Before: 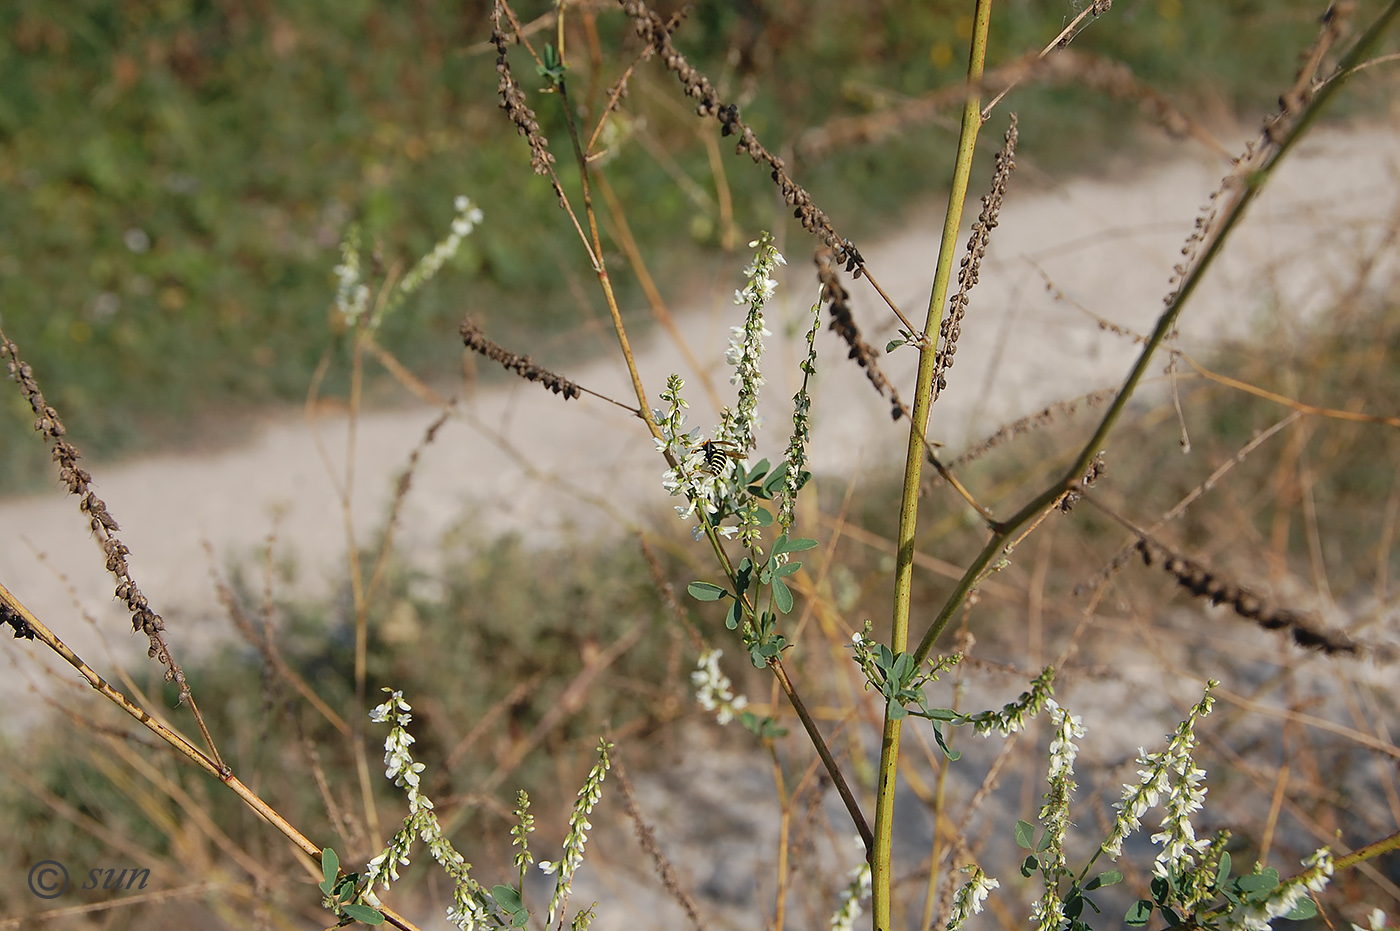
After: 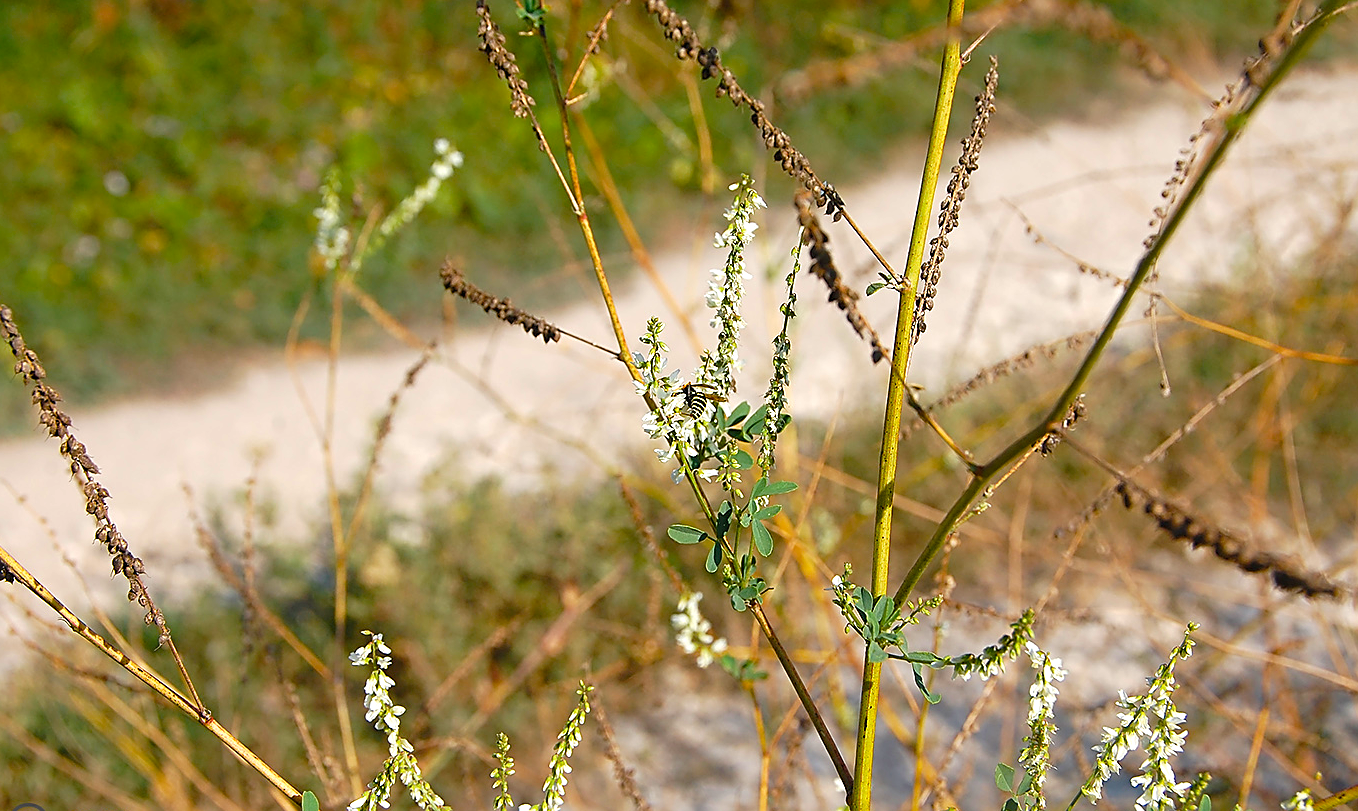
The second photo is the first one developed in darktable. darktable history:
sharpen: on, module defaults
color balance rgb: linear chroma grading › global chroma 14.52%, perceptual saturation grading › global saturation 20%, perceptual saturation grading › highlights -24.773%, perceptual saturation grading › shadows 25.011%, perceptual brilliance grading › global brilliance 18.621%, global vibrance 20%
local contrast: mode bilateral grid, contrast 99, coarseness 99, detail 94%, midtone range 0.2
tone equalizer: on, module defaults
crop: left 1.448%, top 6.178%, right 1.552%, bottom 6.633%
